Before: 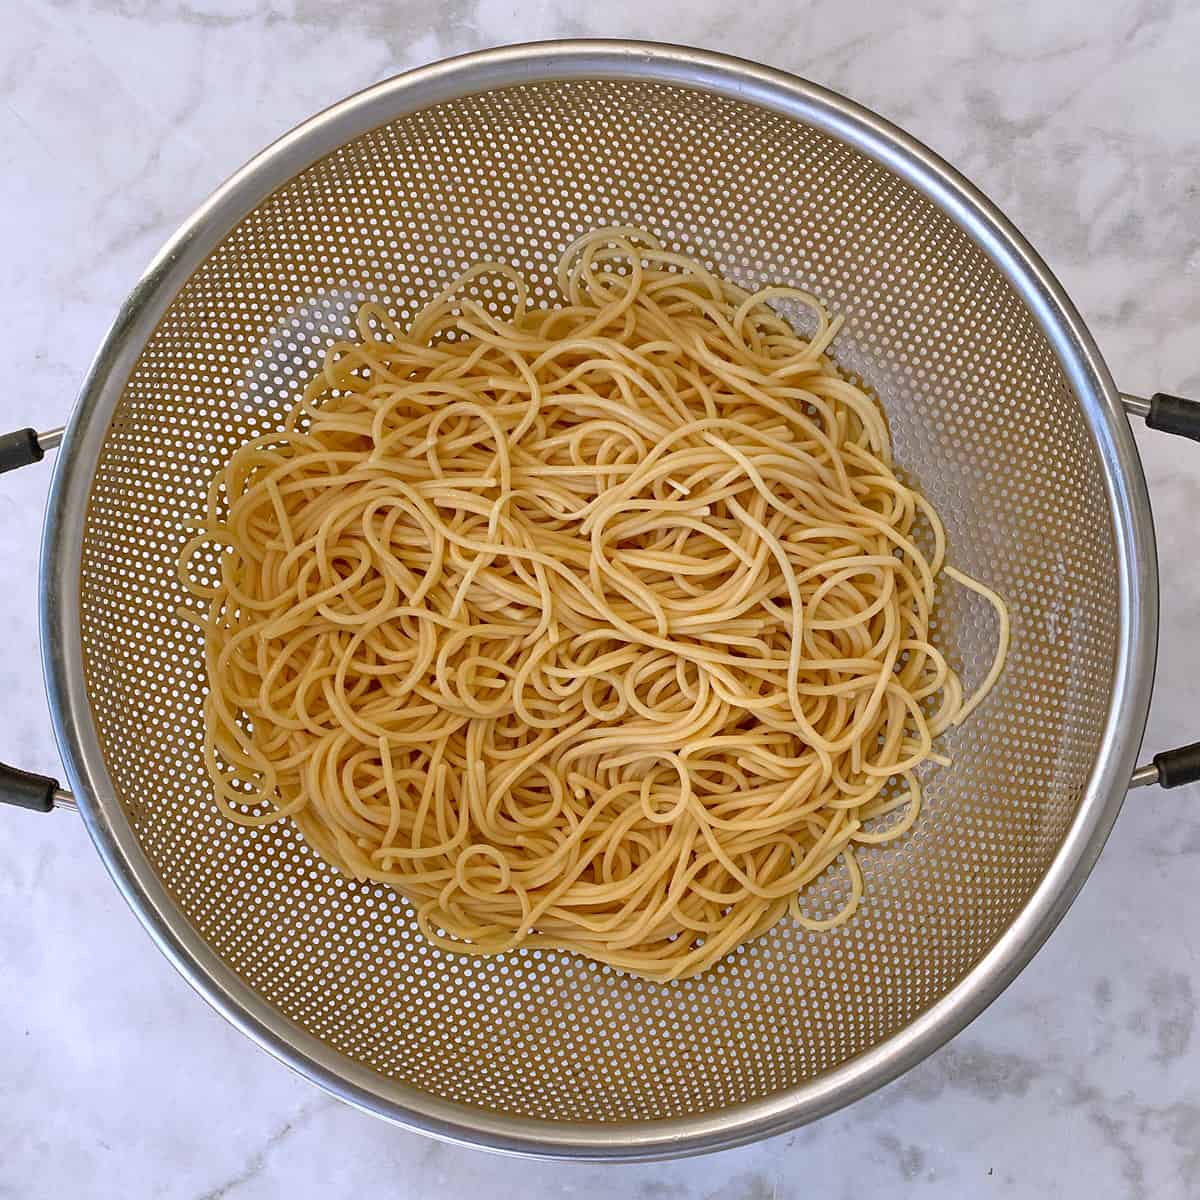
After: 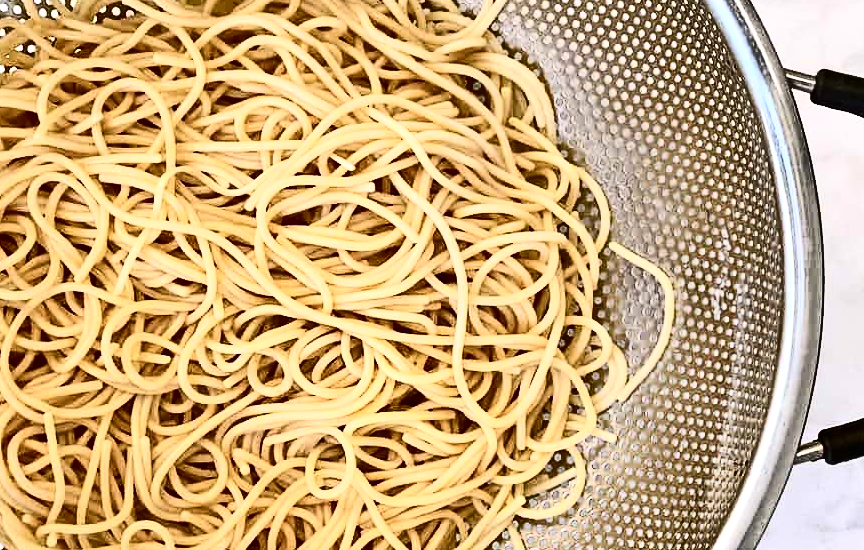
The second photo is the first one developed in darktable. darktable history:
local contrast: mode bilateral grid, contrast 100, coarseness 100, detail 91%, midtone range 0.2
tone equalizer: -8 EV -0.75 EV, -7 EV -0.7 EV, -6 EV -0.6 EV, -5 EV -0.4 EV, -3 EV 0.4 EV, -2 EV 0.6 EV, -1 EV 0.7 EV, +0 EV 0.75 EV, edges refinement/feathering 500, mask exposure compensation -1.57 EV, preserve details no
contrast brightness saturation: contrast 0.5, saturation -0.1
crop and rotate: left 27.938%, top 27.046%, bottom 27.046%
